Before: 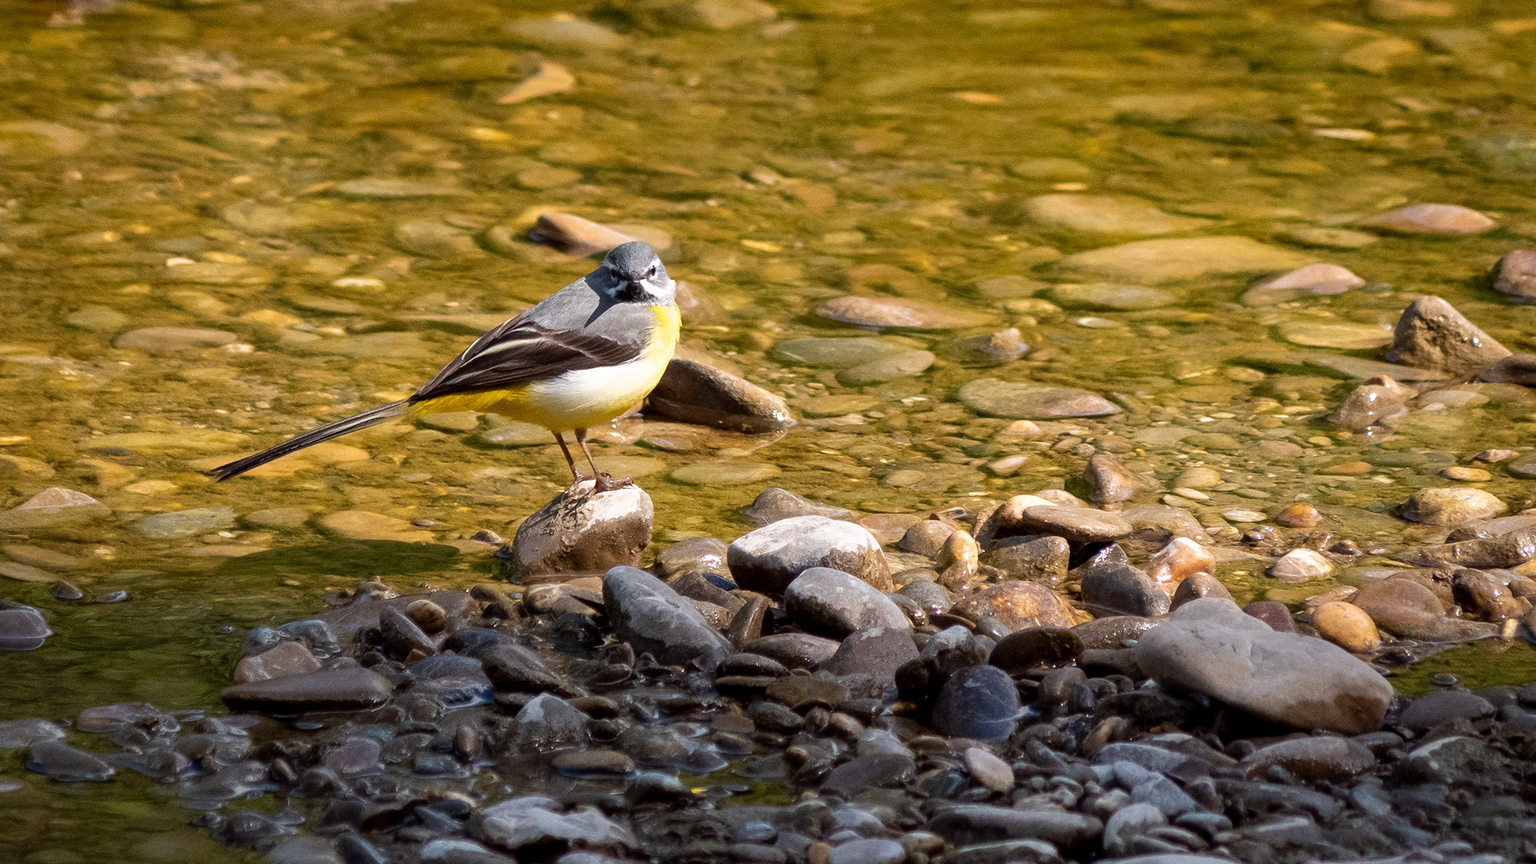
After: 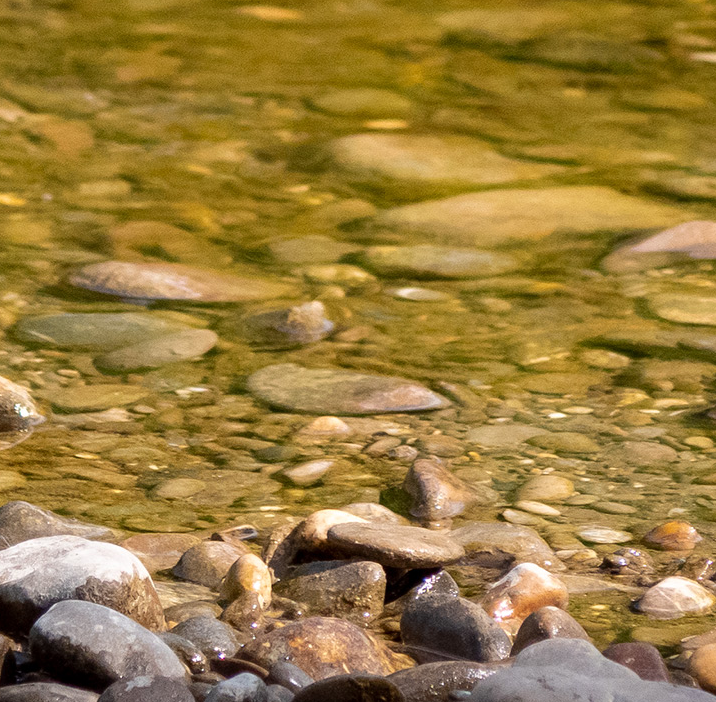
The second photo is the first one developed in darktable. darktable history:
crop and rotate: left 49.537%, top 10.122%, right 13.136%, bottom 24.83%
